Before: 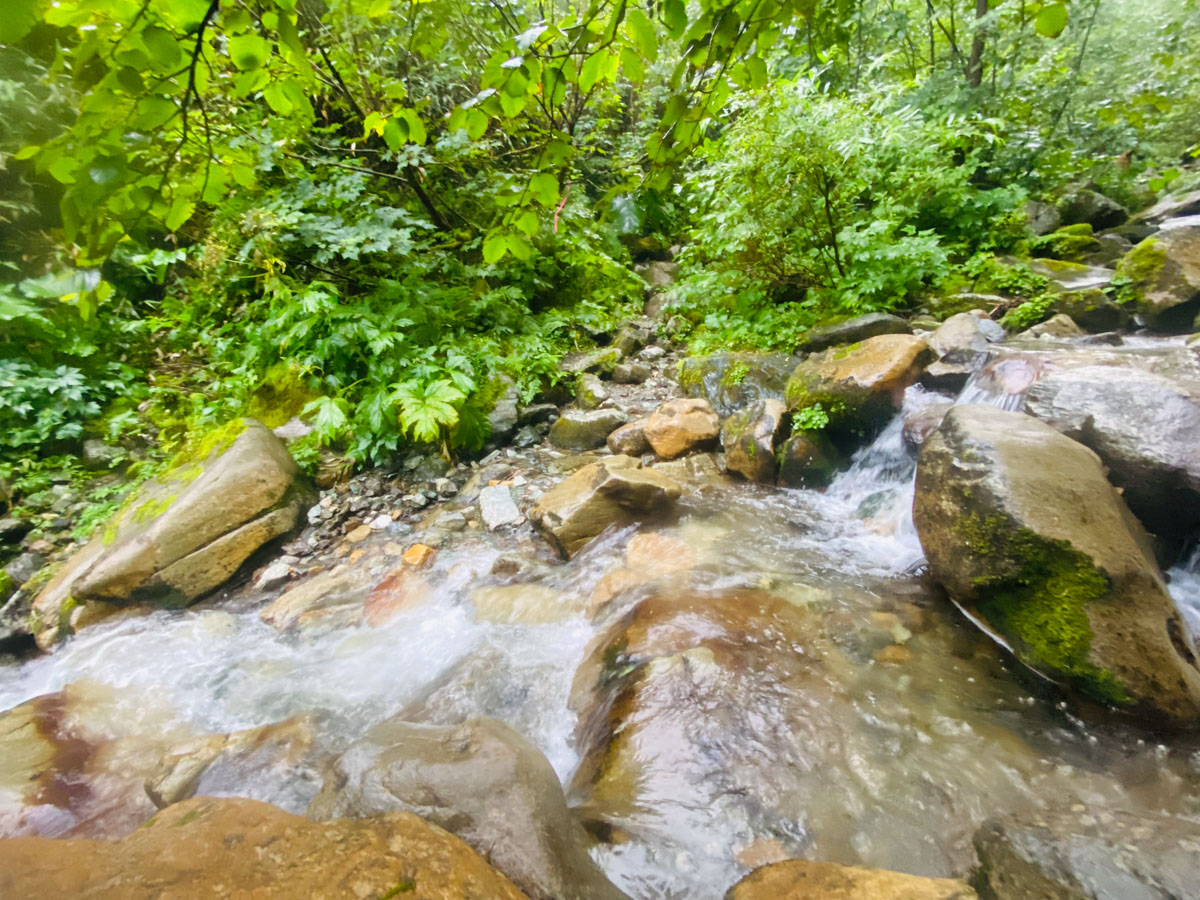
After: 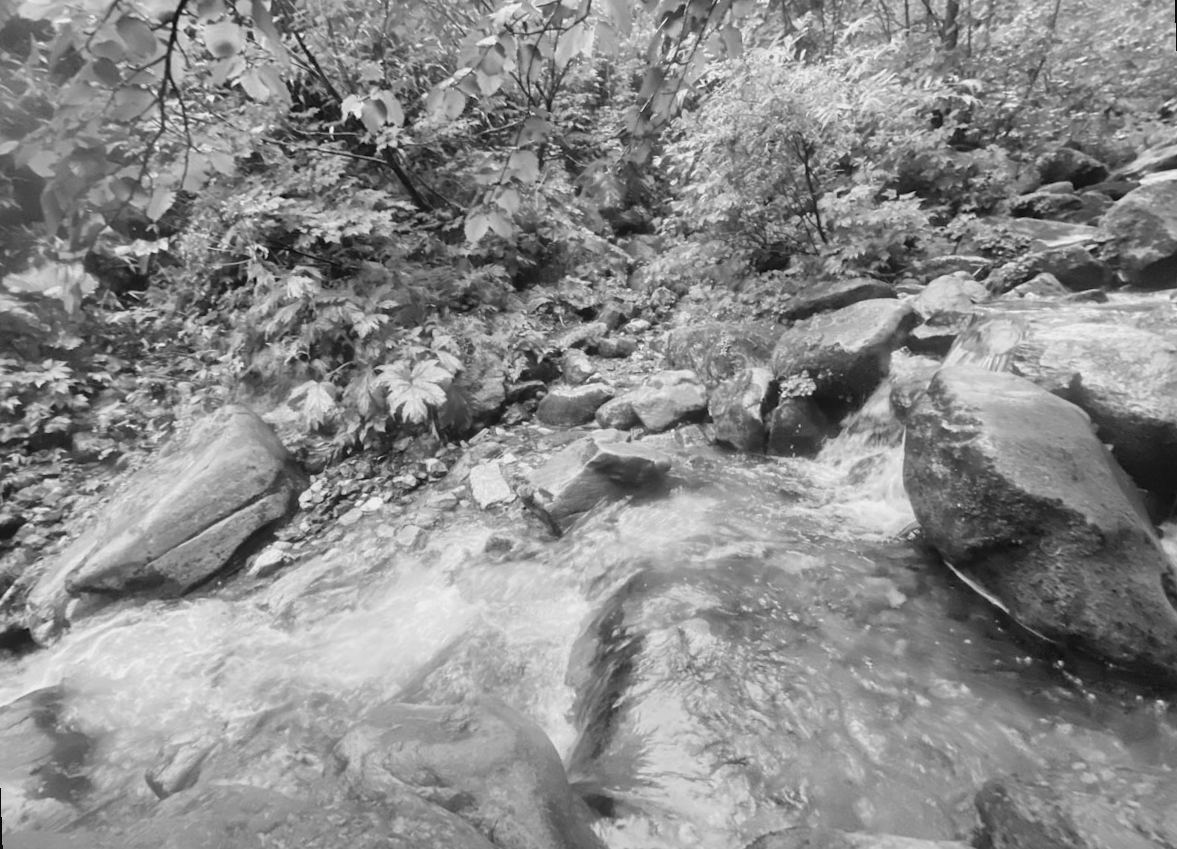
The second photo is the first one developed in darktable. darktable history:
rotate and perspective: rotation -2°, crop left 0.022, crop right 0.978, crop top 0.049, crop bottom 0.951
monochrome: on, module defaults
color balance: mode lift, gamma, gain (sRGB), lift [1, 0.99, 1.01, 0.992], gamma [1, 1.037, 0.974, 0.963]
contrast brightness saturation: contrast -0.05, saturation -0.41
